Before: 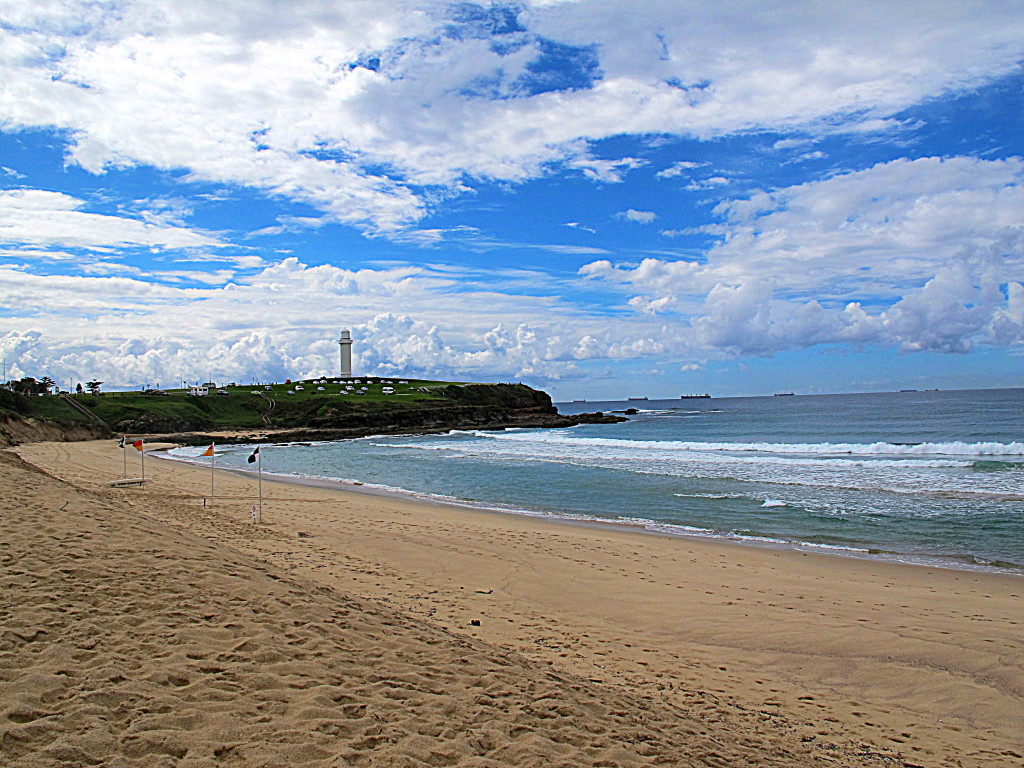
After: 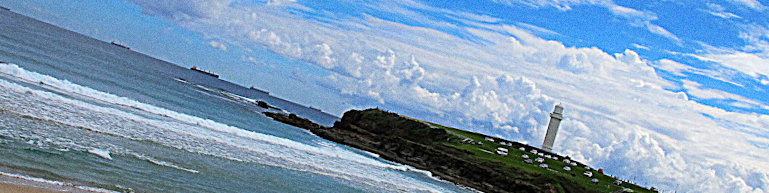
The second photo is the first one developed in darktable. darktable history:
crop and rotate: angle 16.12°, top 30.835%, bottom 35.653%
grain: coarseness 0.09 ISO
